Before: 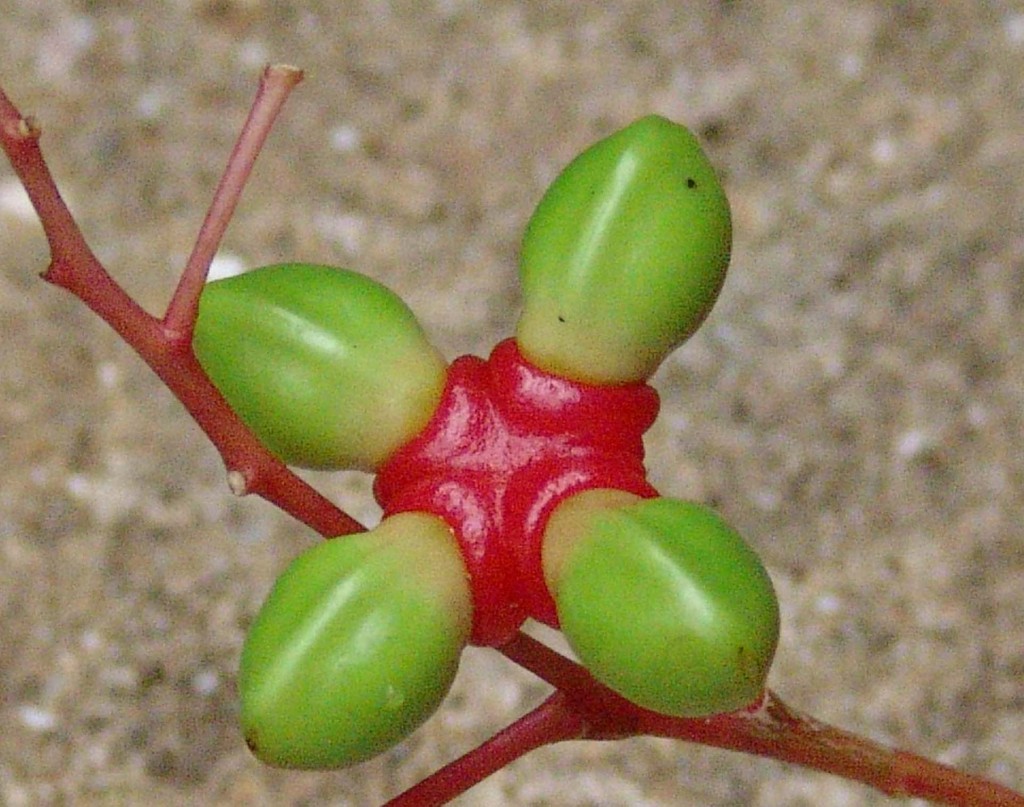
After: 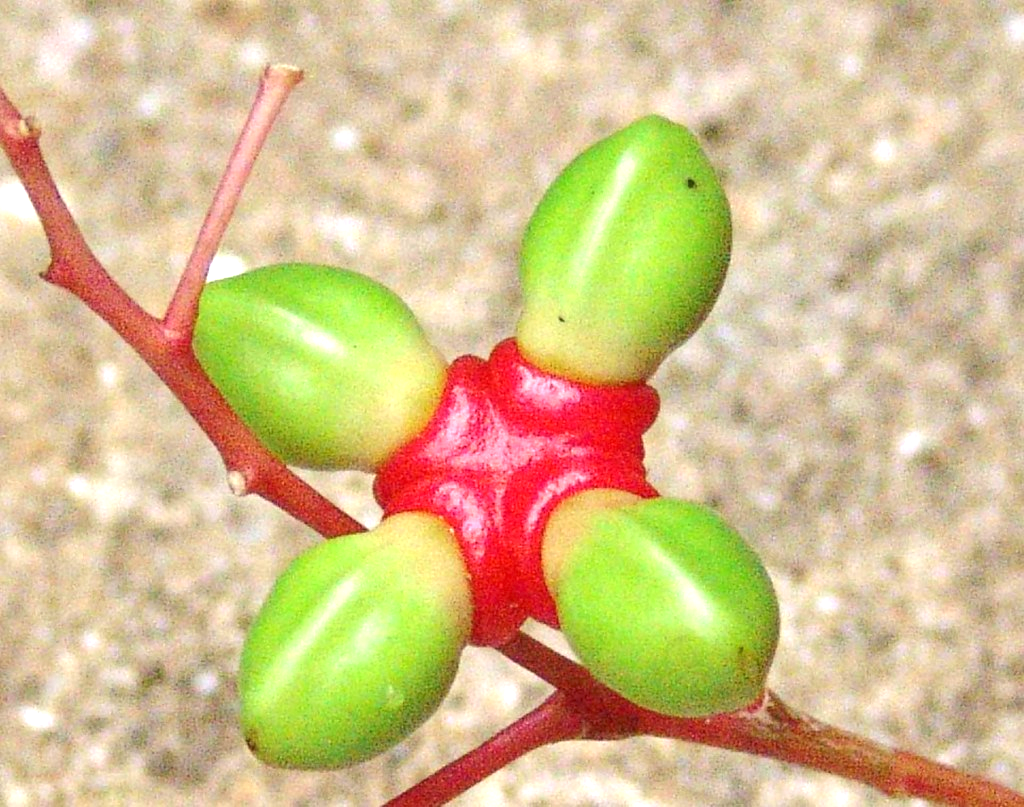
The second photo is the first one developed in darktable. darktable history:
exposure: black level correction 0, exposure 1.199 EV, compensate highlight preservation false
tone equalizer: smoothing diameter 24.88%, edges refinement/feathering 8.88, preserve details guided filter
